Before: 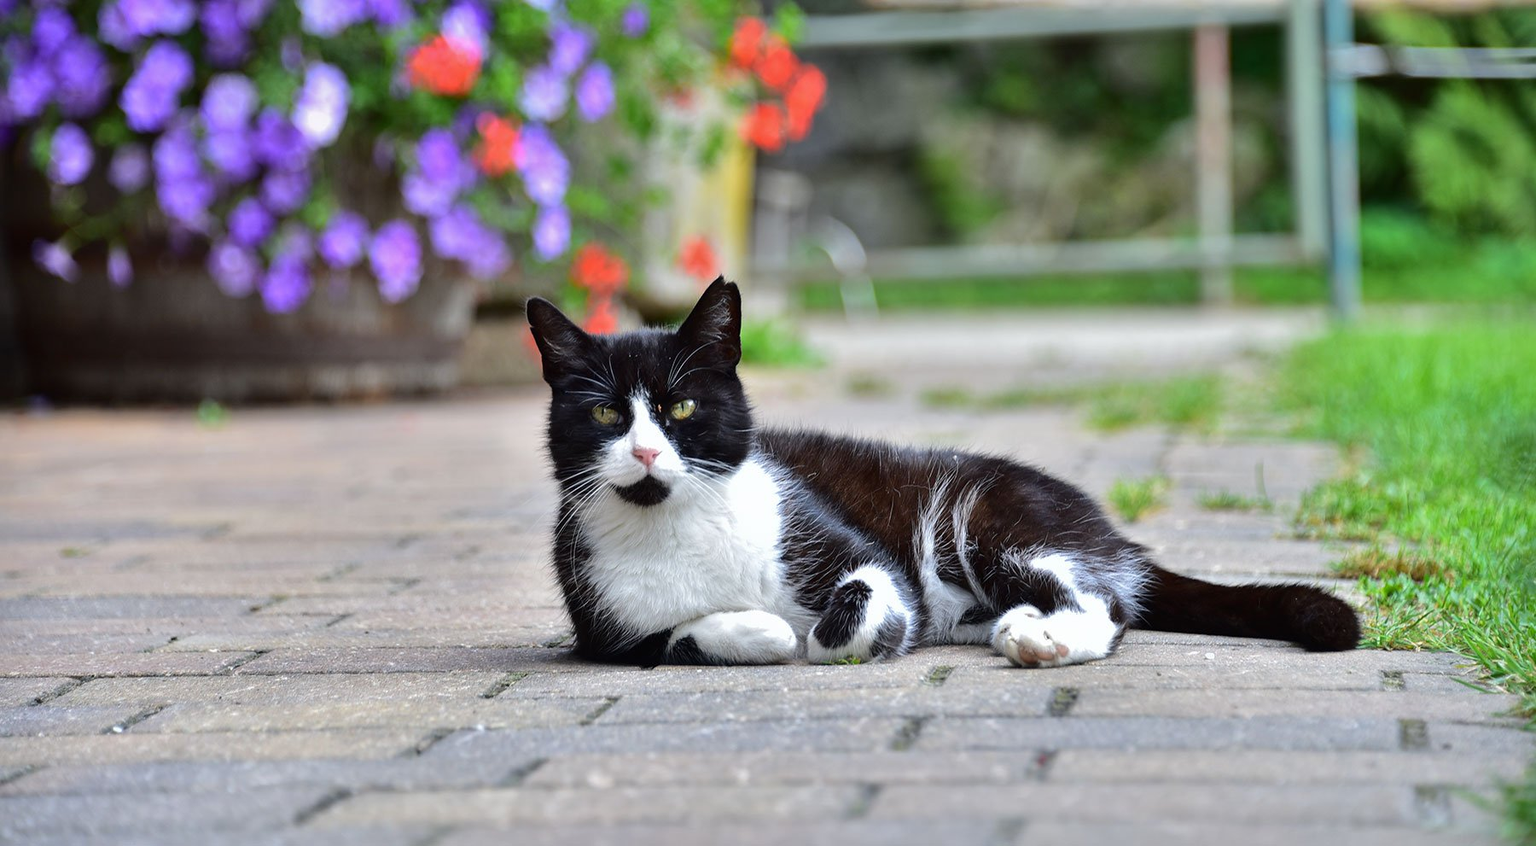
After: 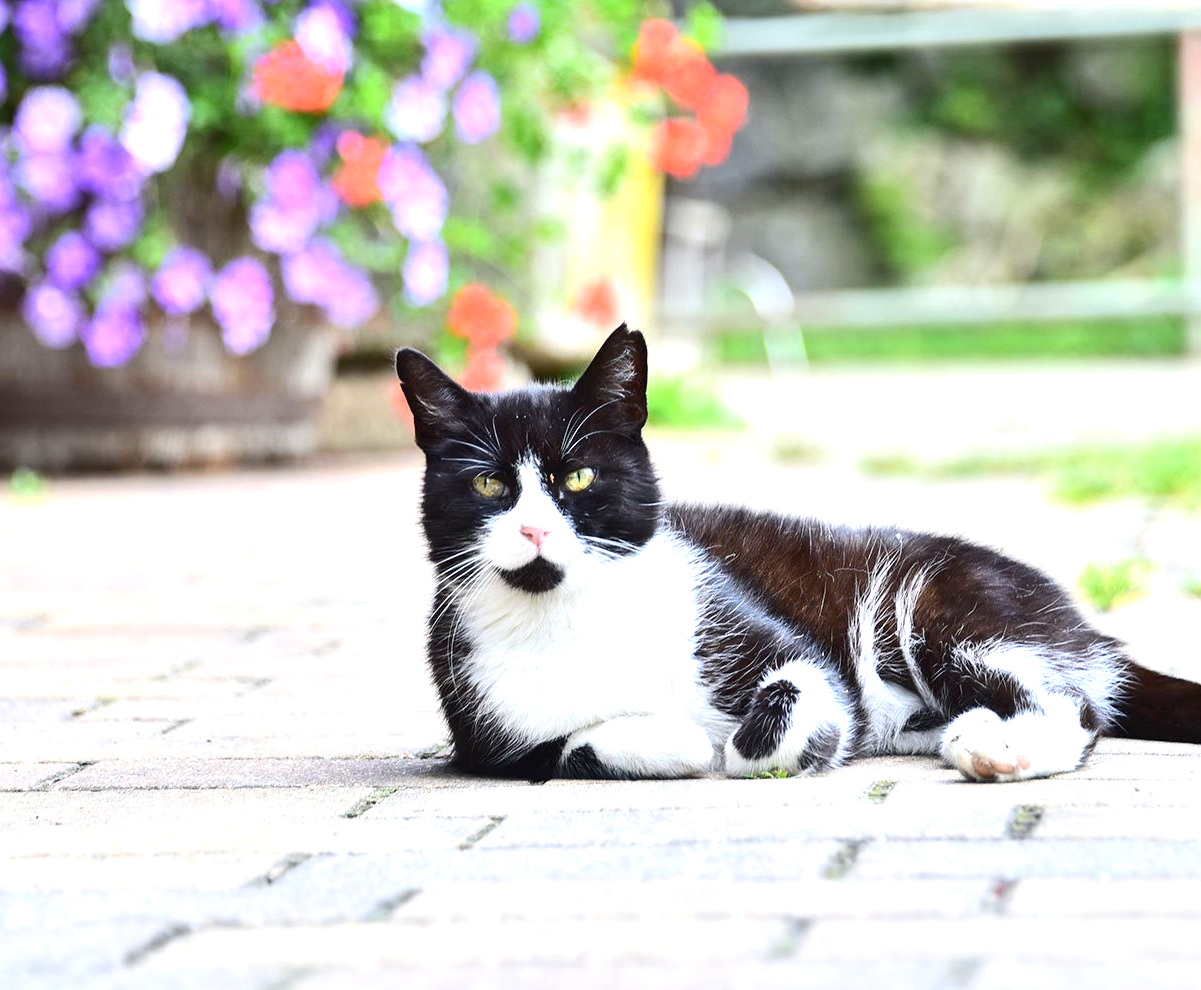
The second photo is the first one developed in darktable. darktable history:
contrast brightness saturation: contrast 0.154, brightness 0.053
exposure: black level correction 0, exposure 1.199 EV, compensate exposure bias true, compensate highlight preservation false
crop and rotate: left 12.312%, right 20.932%
